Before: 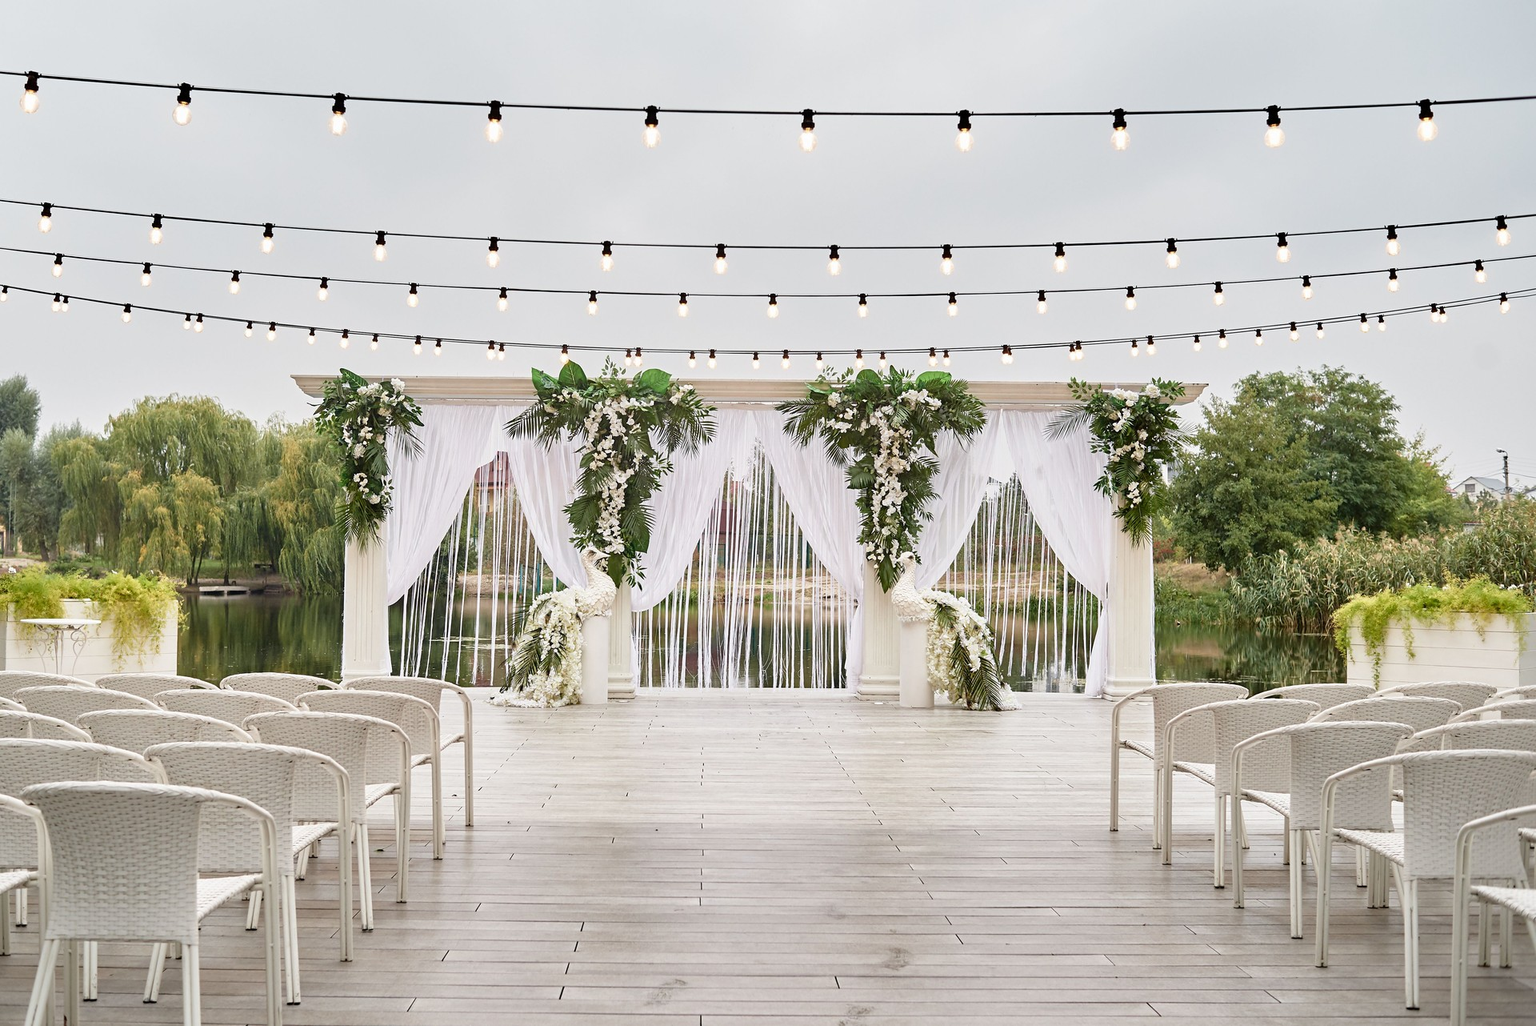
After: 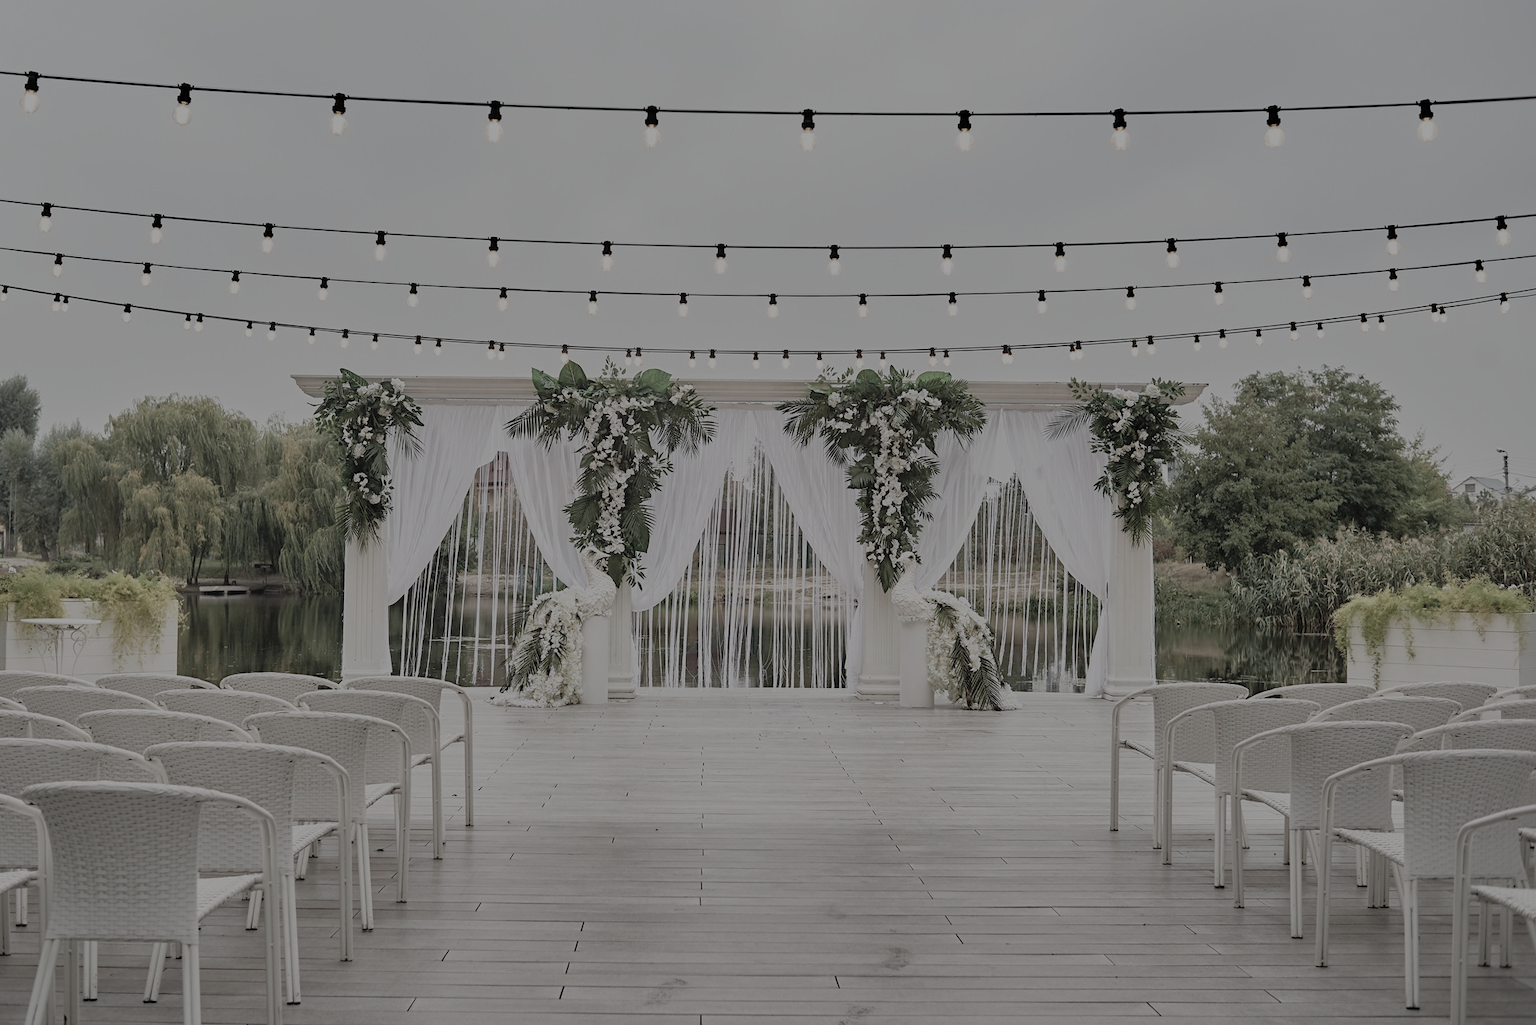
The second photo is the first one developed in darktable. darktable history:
contrast brightness saturation: brightness 0.18, saturation -0.5
exposure: exposure -2.002 EV, compensate highlight preservation false
